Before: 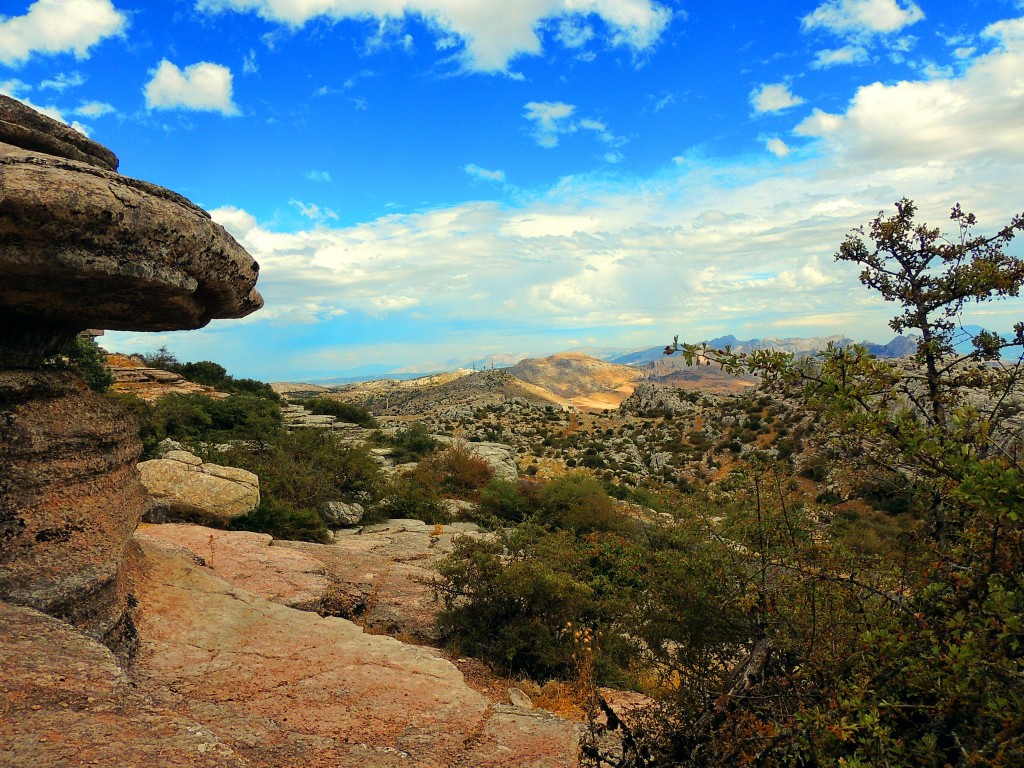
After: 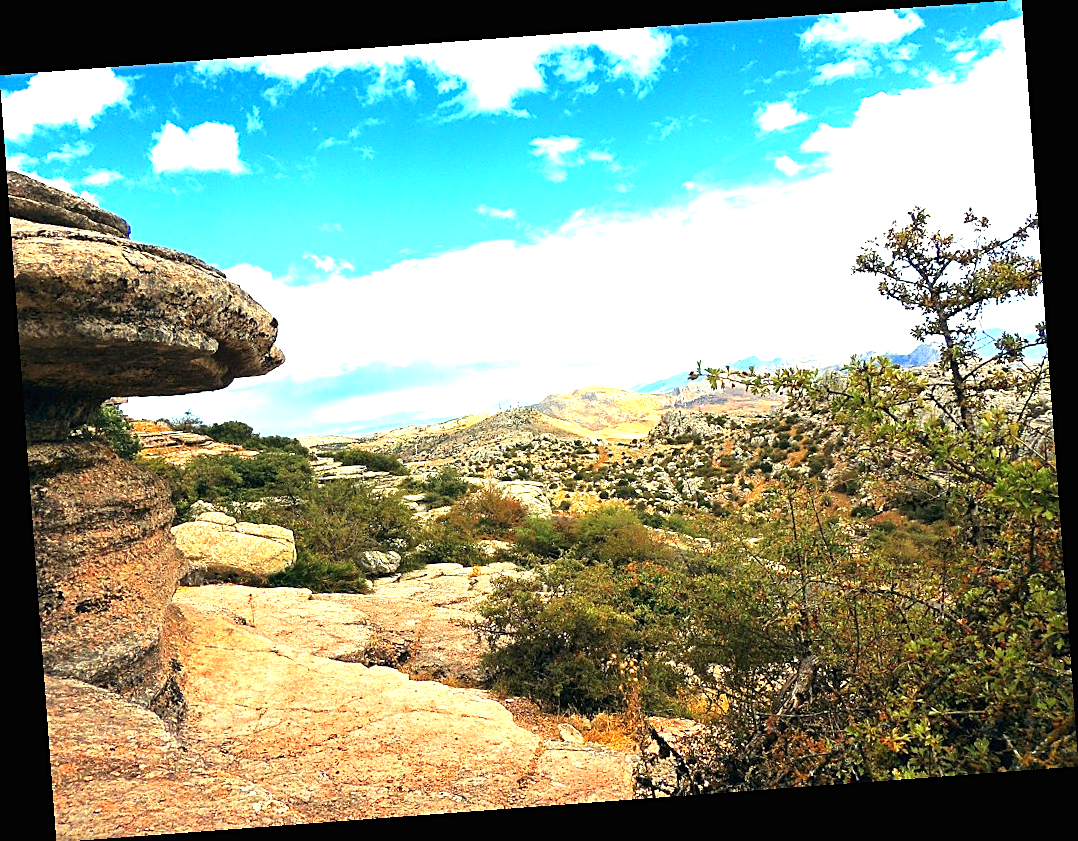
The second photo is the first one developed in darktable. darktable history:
exposure: black level correction 0, exposure 1.75 EV, compensate exposure bias true, compensate highlight preservation false
rotate and perspective: rotation -4.25°, automatic cropping off
sharpen: on, module defaults
